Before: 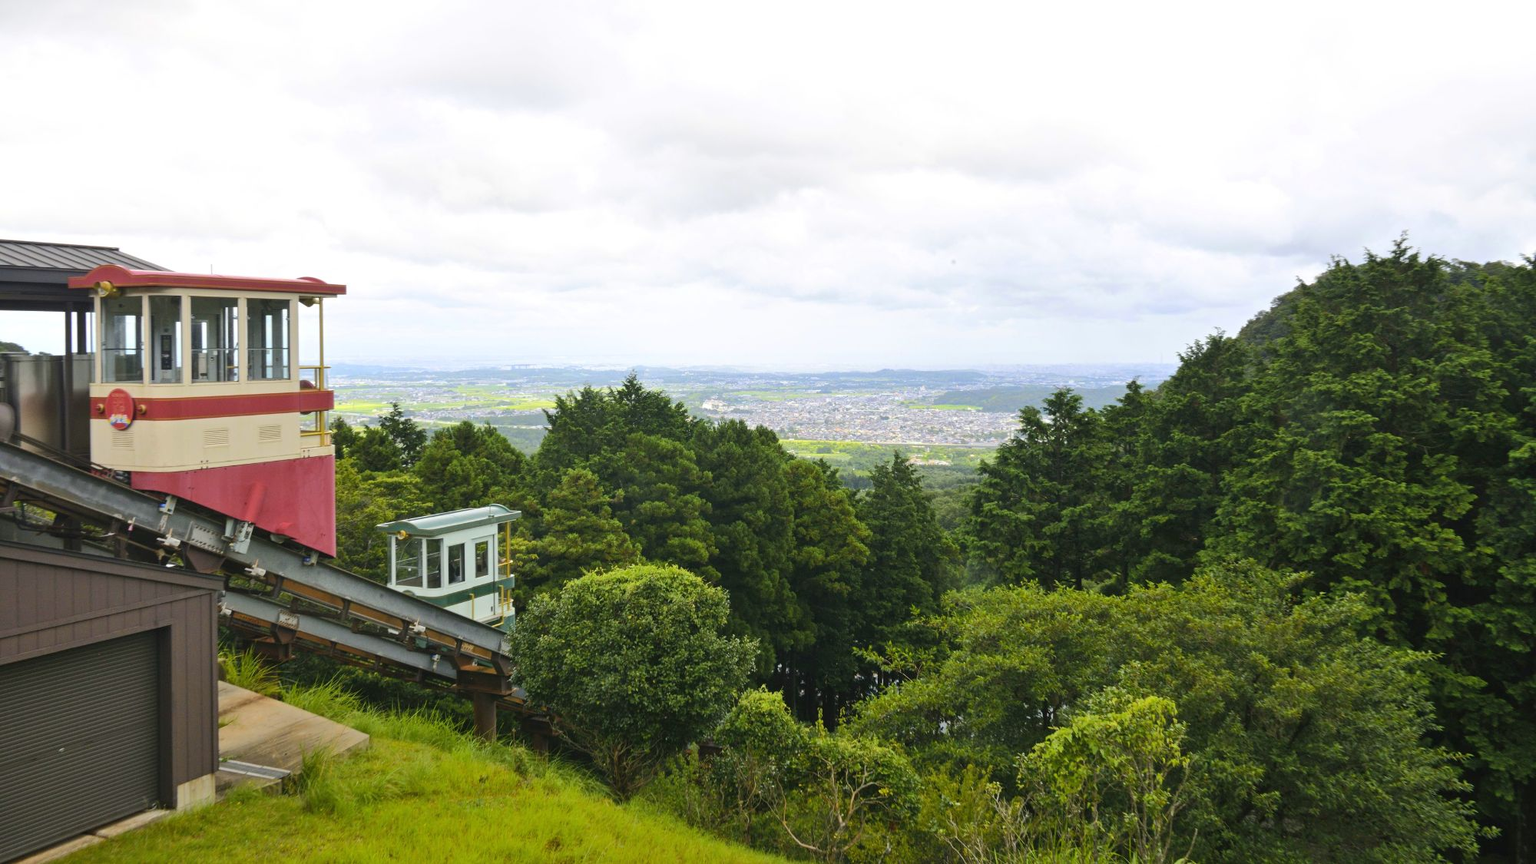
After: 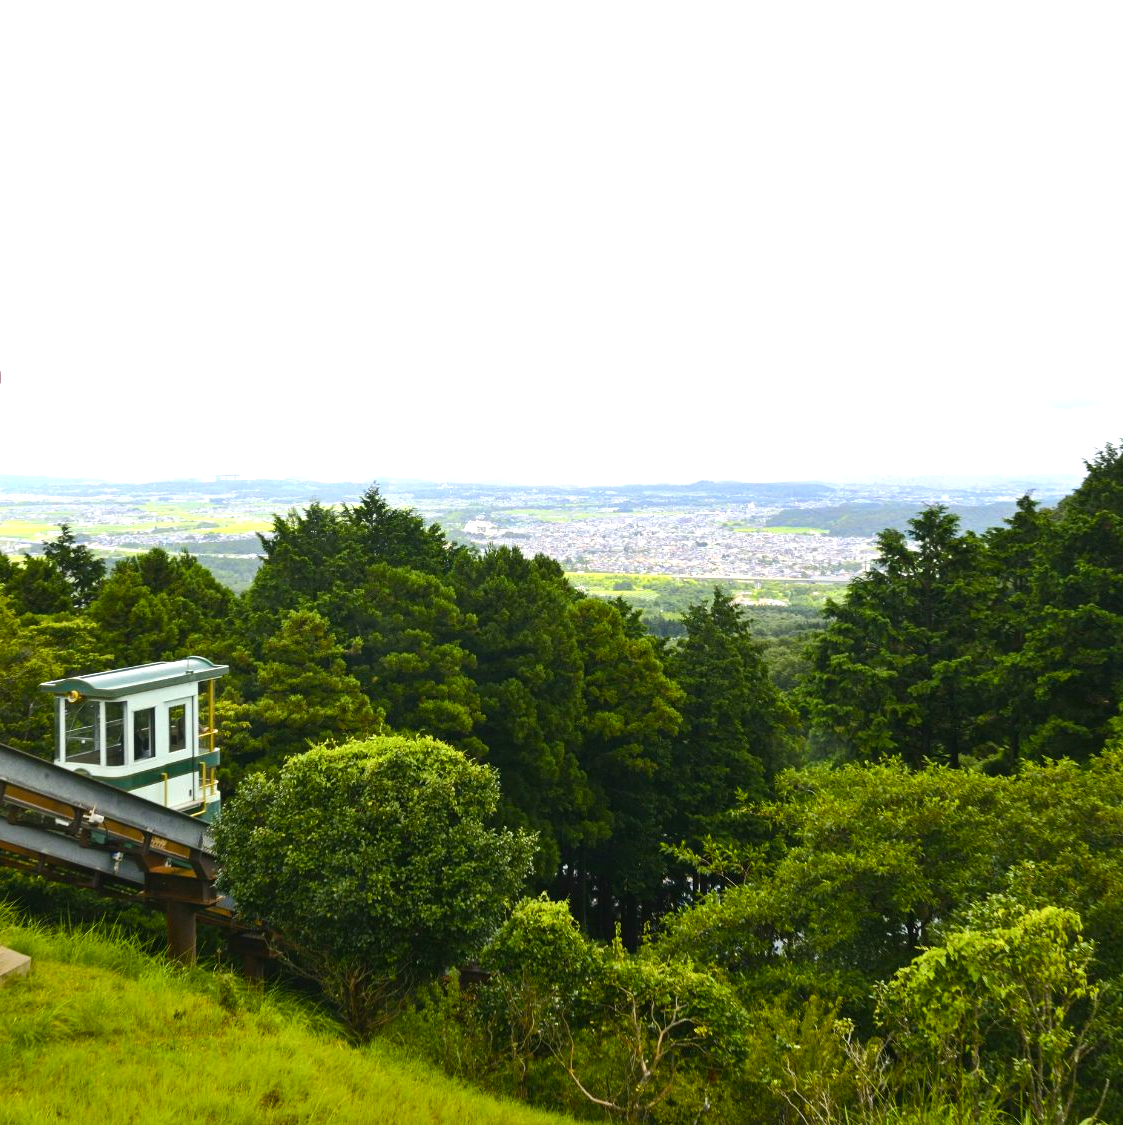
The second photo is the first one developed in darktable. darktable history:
crop and rotate: left 22.543%, right 21.261%
color balance rgb: linear chroma grading › global chroma 25.475%, perceptual saturation grading › global saturation 0.923%, perceptual saturation grading › highlights -31.218%, perceptual saturation grading › mid-tones 5.628%, perceptual saturation grading › shadows 17.444%, perceptual brilliance grading › global brilliance 15.485%, perceptual brilliance grading › shadows -34.24%, global vibrance 20%
